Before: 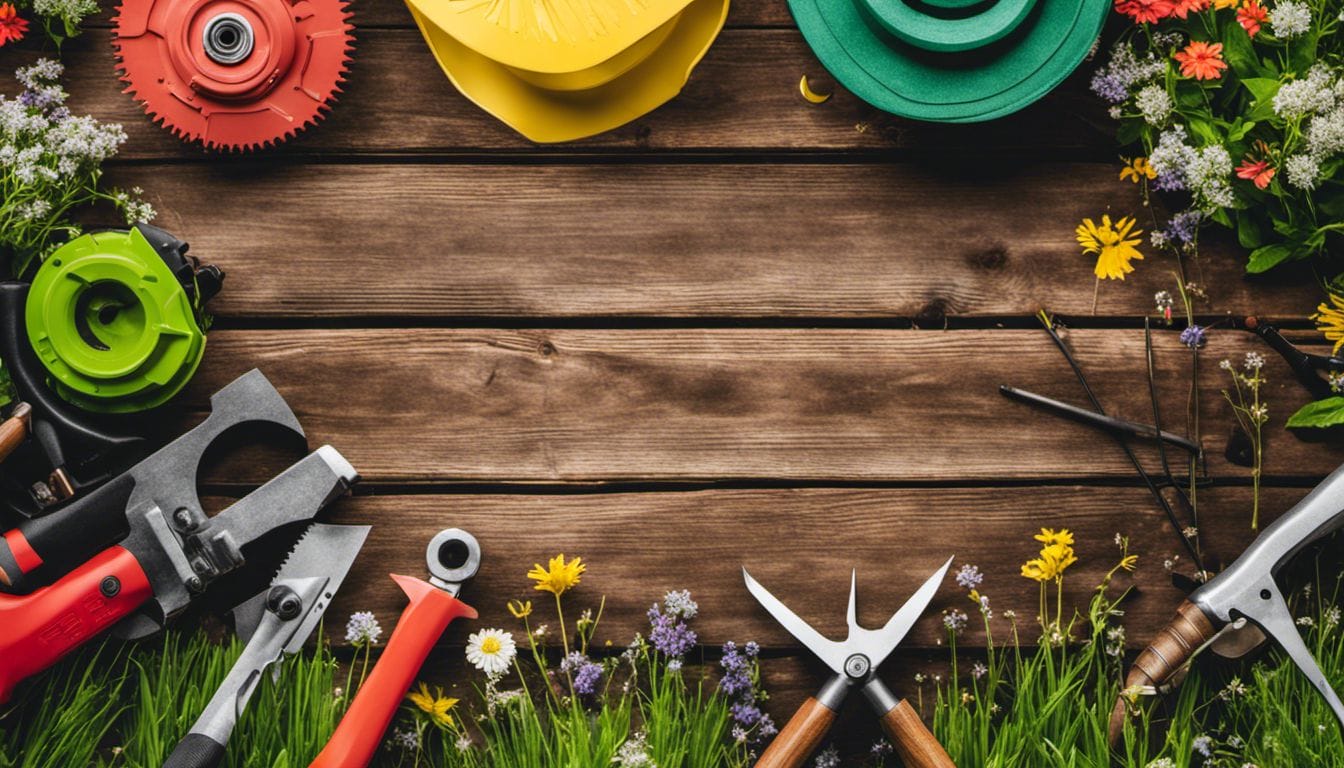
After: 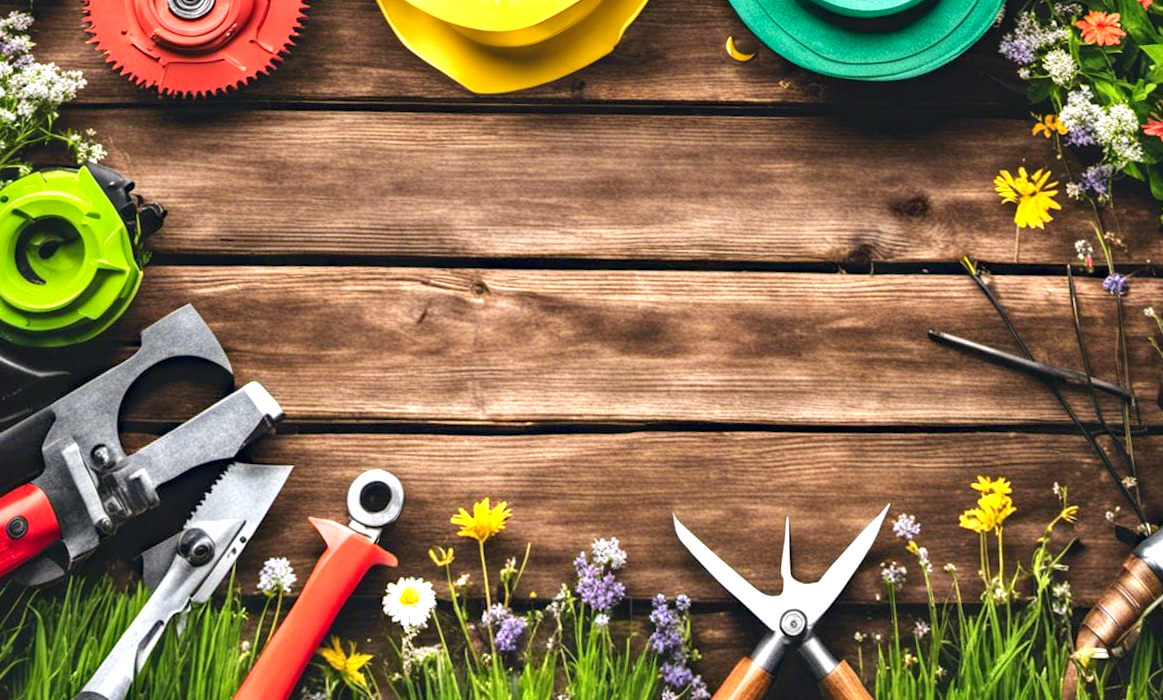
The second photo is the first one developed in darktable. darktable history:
haze removal: compatibility mode true, adaptive false
exposure: exposure 0.943 EV, compensate highlight preservation false
crop and rotate: angle -2.38°
rotate and perspective: rotation -1.68°, lens shift (vertical) -0.146, crop left 0.049, crop right 0.912, crop top 0.032, crop bottom 0.96
